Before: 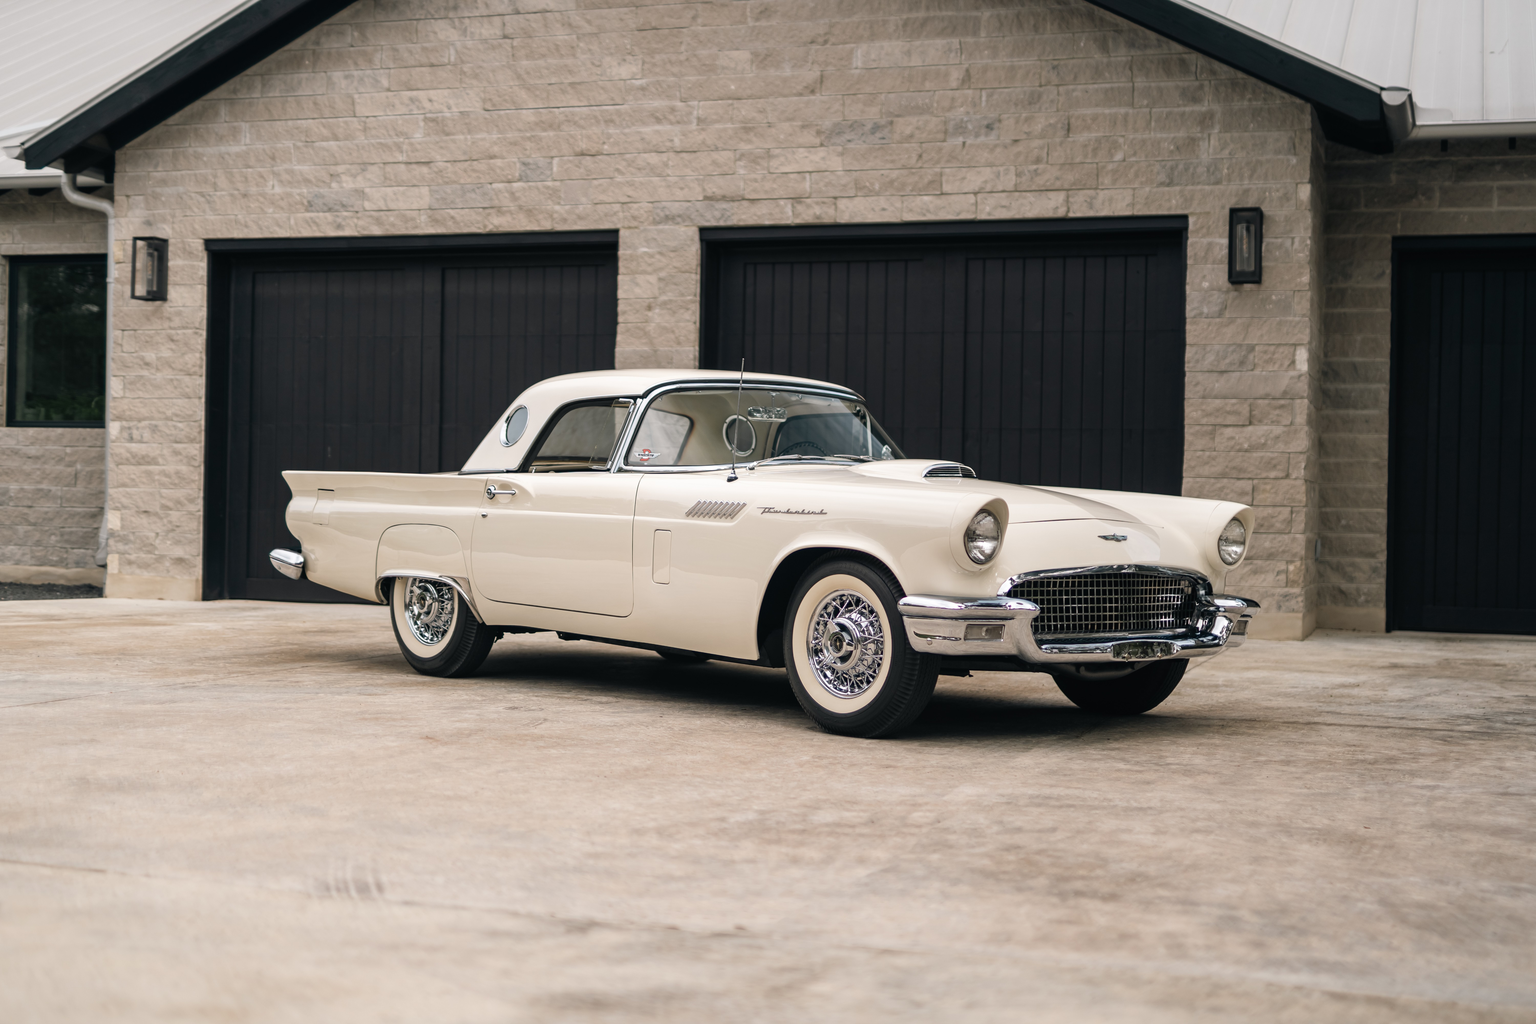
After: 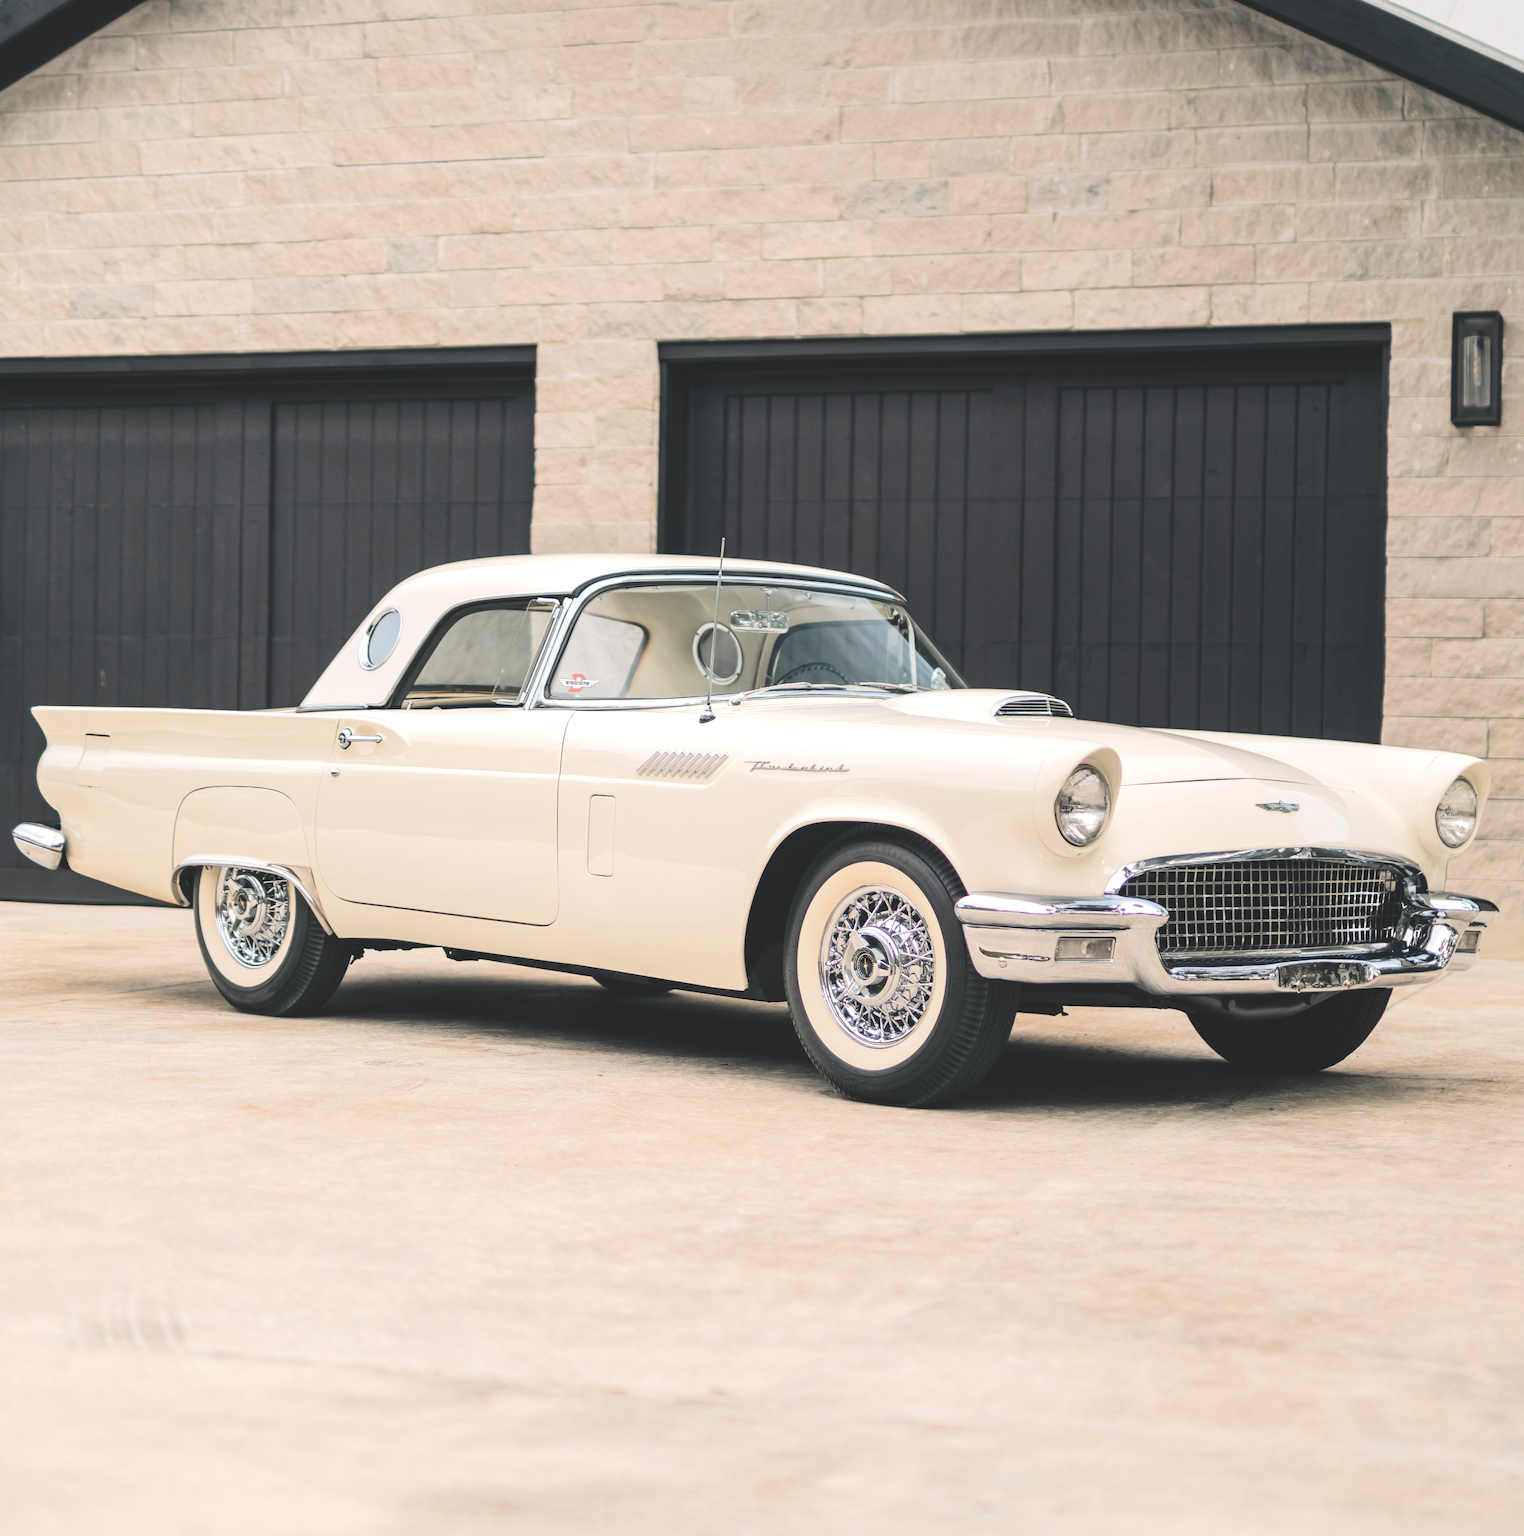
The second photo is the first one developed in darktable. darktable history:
crop: left 17.01%, right 16.796%
exposure: black level correction -0.014, exposure -0.192 EV, compensate exposure bias true, compensate highlight preservation false
tone equalizer: -7 EV 0.145 EV, -6 EV 0.569 EV, -5 EV 1.16 EV, -4 EV 1.31 EV, -3 EV 1.16 EV, -2 EV 0.6 EV, -1 EV 0.153 EV, edges refinement/feathering 500, mask exposure compensation -1.57 EV, preserve details no
